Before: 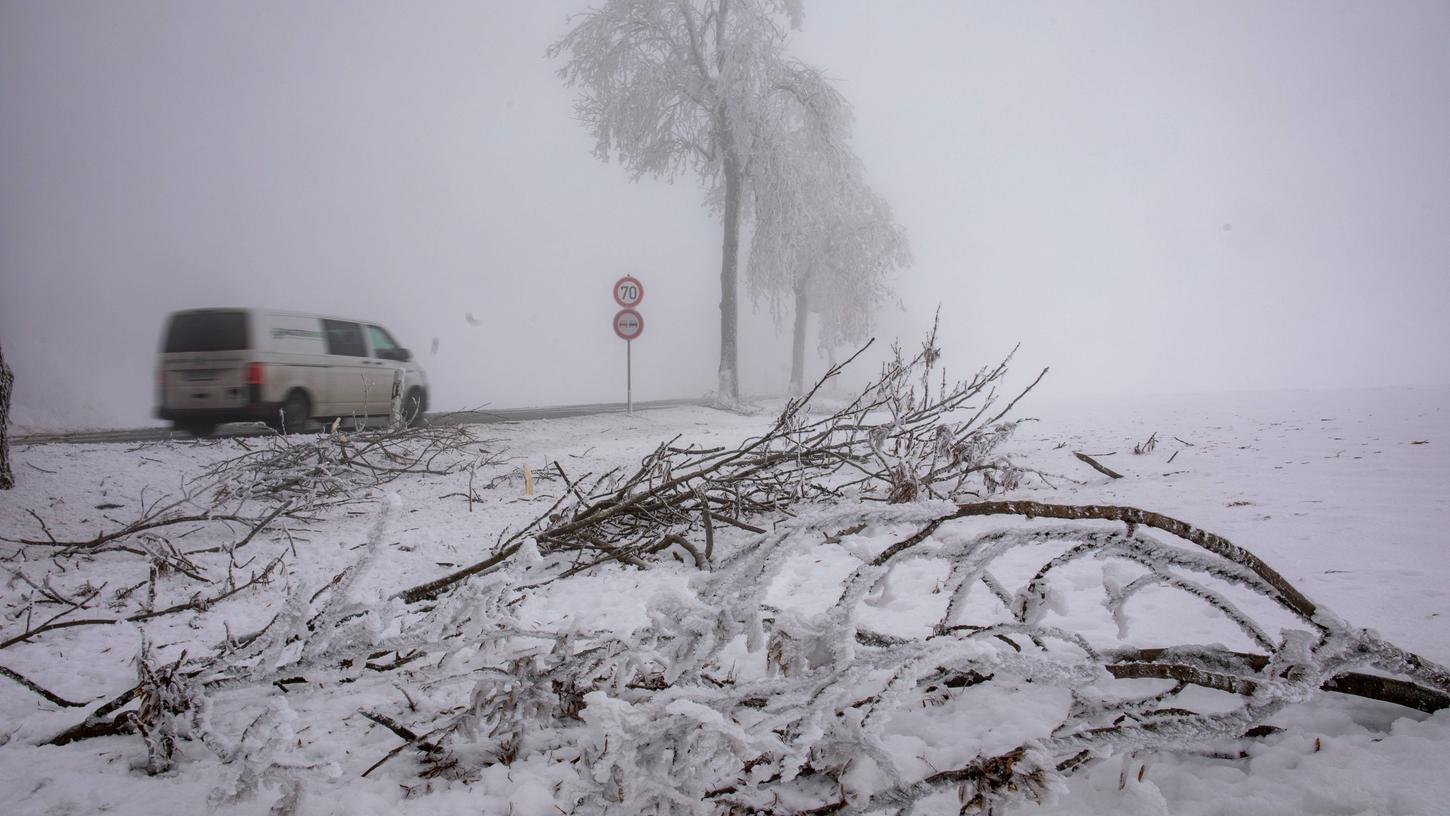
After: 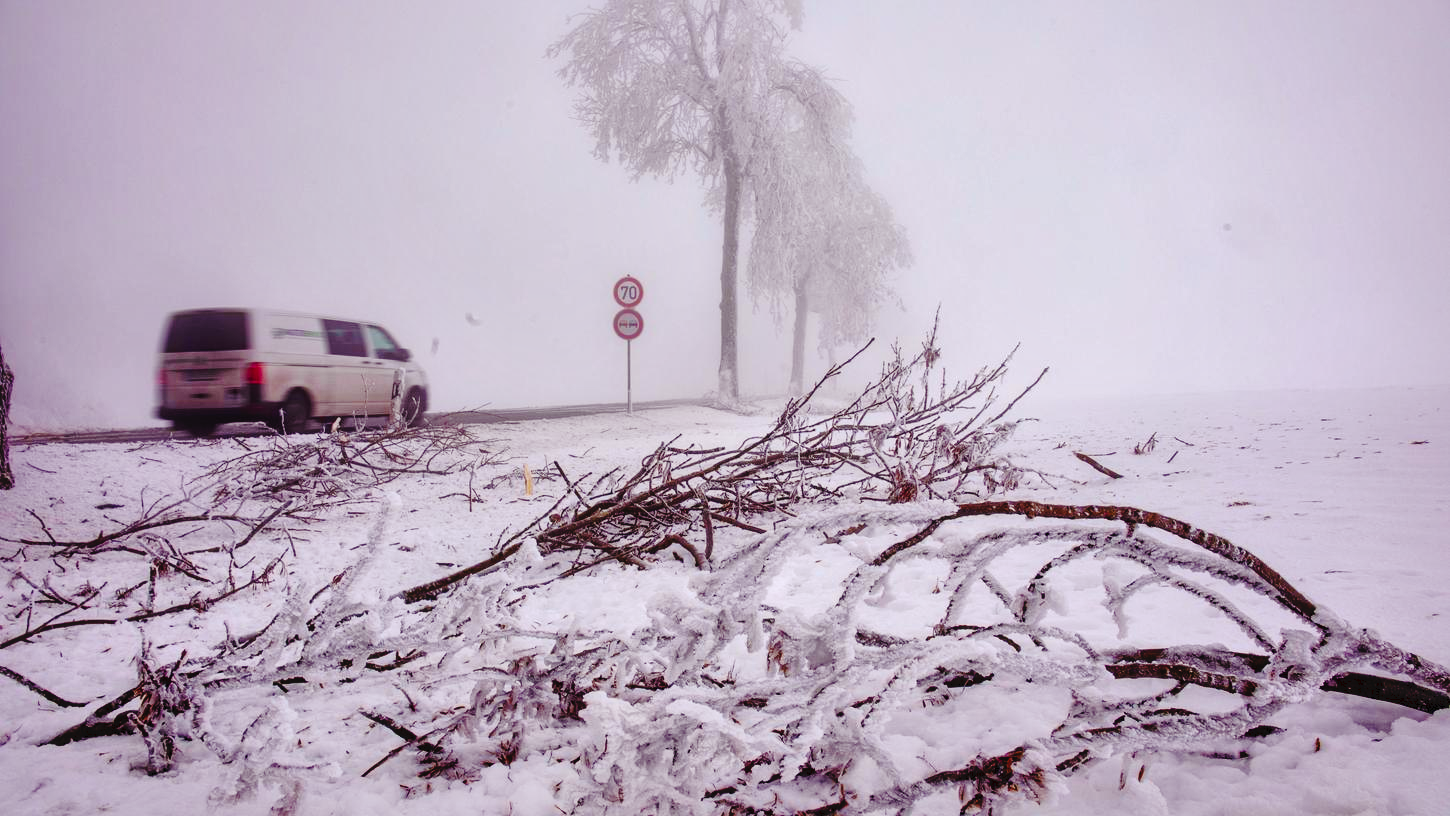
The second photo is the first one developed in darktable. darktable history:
tone curve: curves: ch0 [(0, 0) (0.003, 0.057) (0.011, 0.061) (0.025, 0.065) (0.044, 0.075) (0.069, 0.082) (0.1, 0.09) (0.136, 0.102) (0.177, 0.145) (0.224, 0.195) (0.277, 0.27) (0.335, 0.374) (0.399, 0.486) (0.468, 0.578) (0.543, 0.652) (0.623, 0.717) (0.709, 0.778) (0.801, 0.837) (0.898, 0.909) (1, 1)], preserve colors none
contrast brightness saturation: contrast 0.05, brightness 0.062, saturation 0.007
color balance rgb: shadows lift › chroma 3.003%, shadows lift › hue 278.85°, power › luminance -7.815%, power › chroma 1.341%, power › hue 330.31°, linear chroma grading › global chroma 15.053%, perceptual saturation grading › global saturation 50.191%, global vibrance 9.494%
local contrast: mode bilateral grid, contrast 20, coarseness 51, detail 179%, midtone range 0.2
